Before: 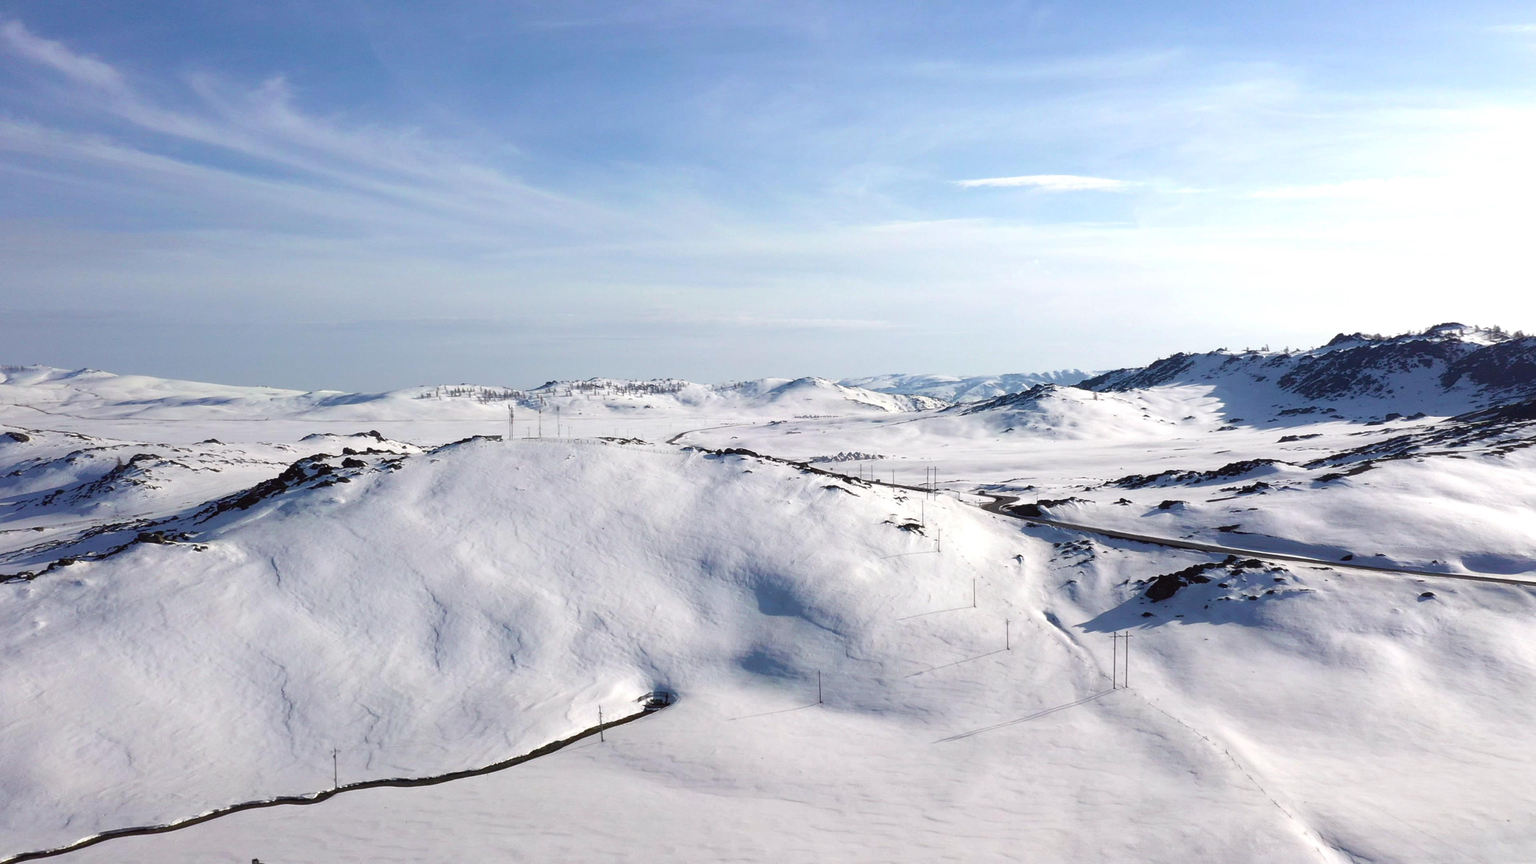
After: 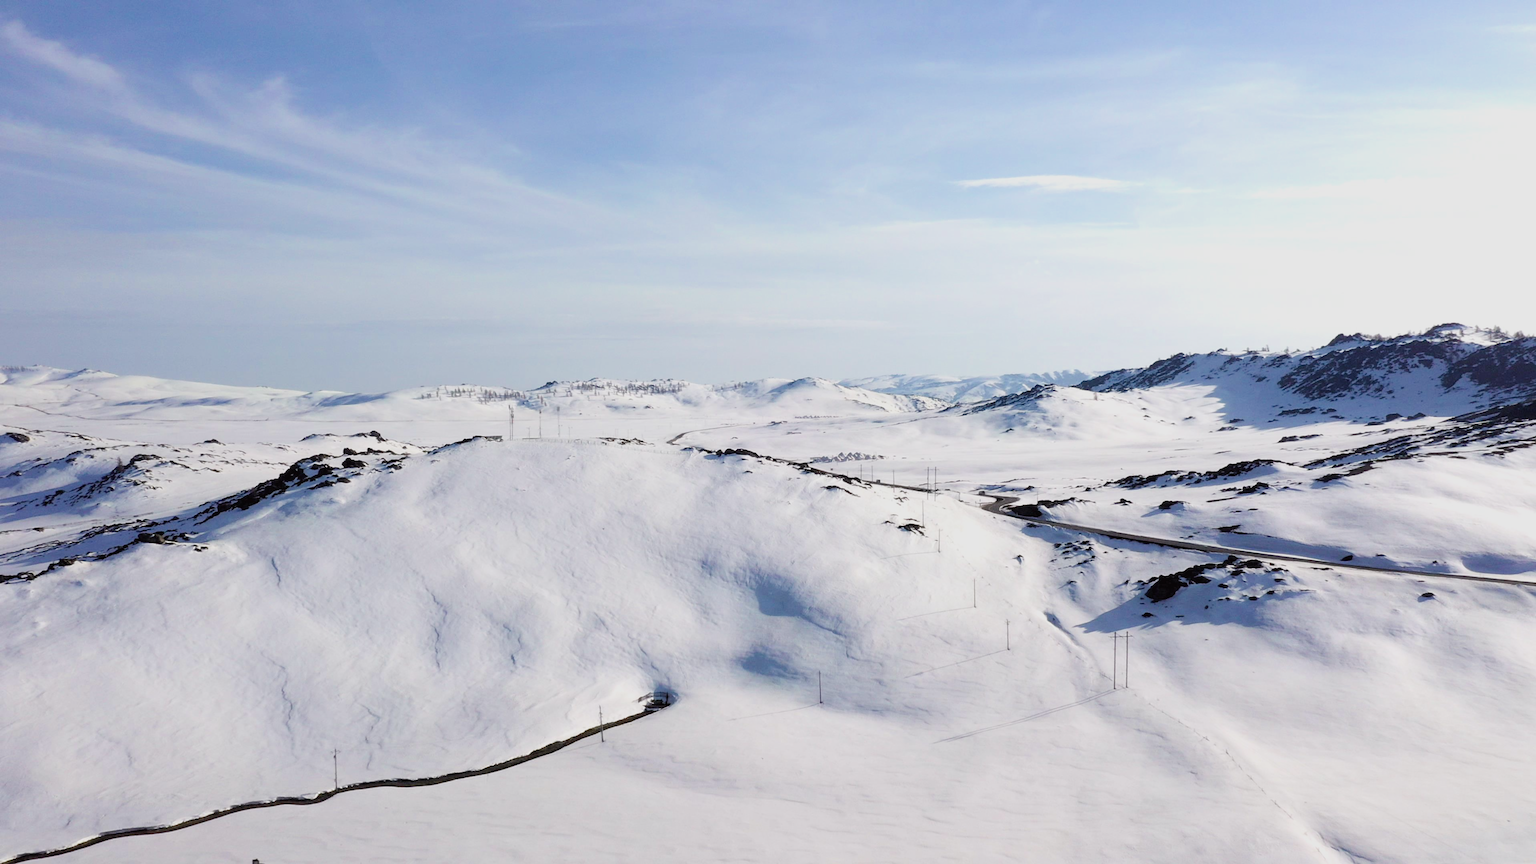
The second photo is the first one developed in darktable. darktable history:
exposure: exposure 0.559 EV, compensate highlight preservation false
filmic rgb: black relative exposure -7.65 EV, white relative exposure 4.56 EV, hardness 3.61
